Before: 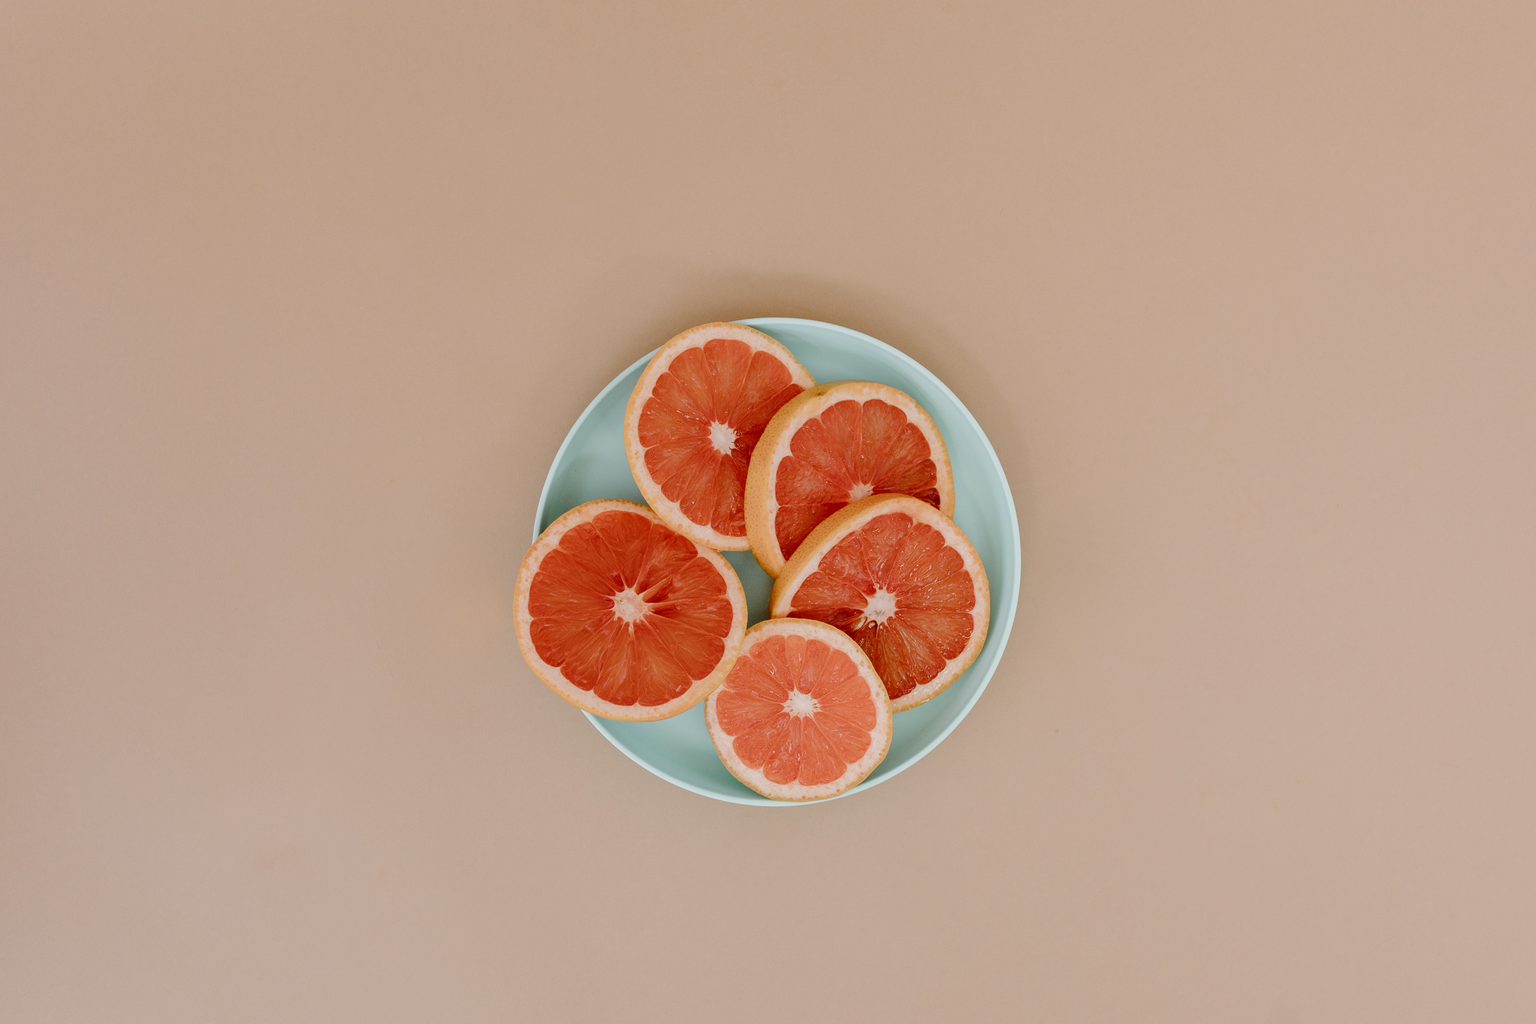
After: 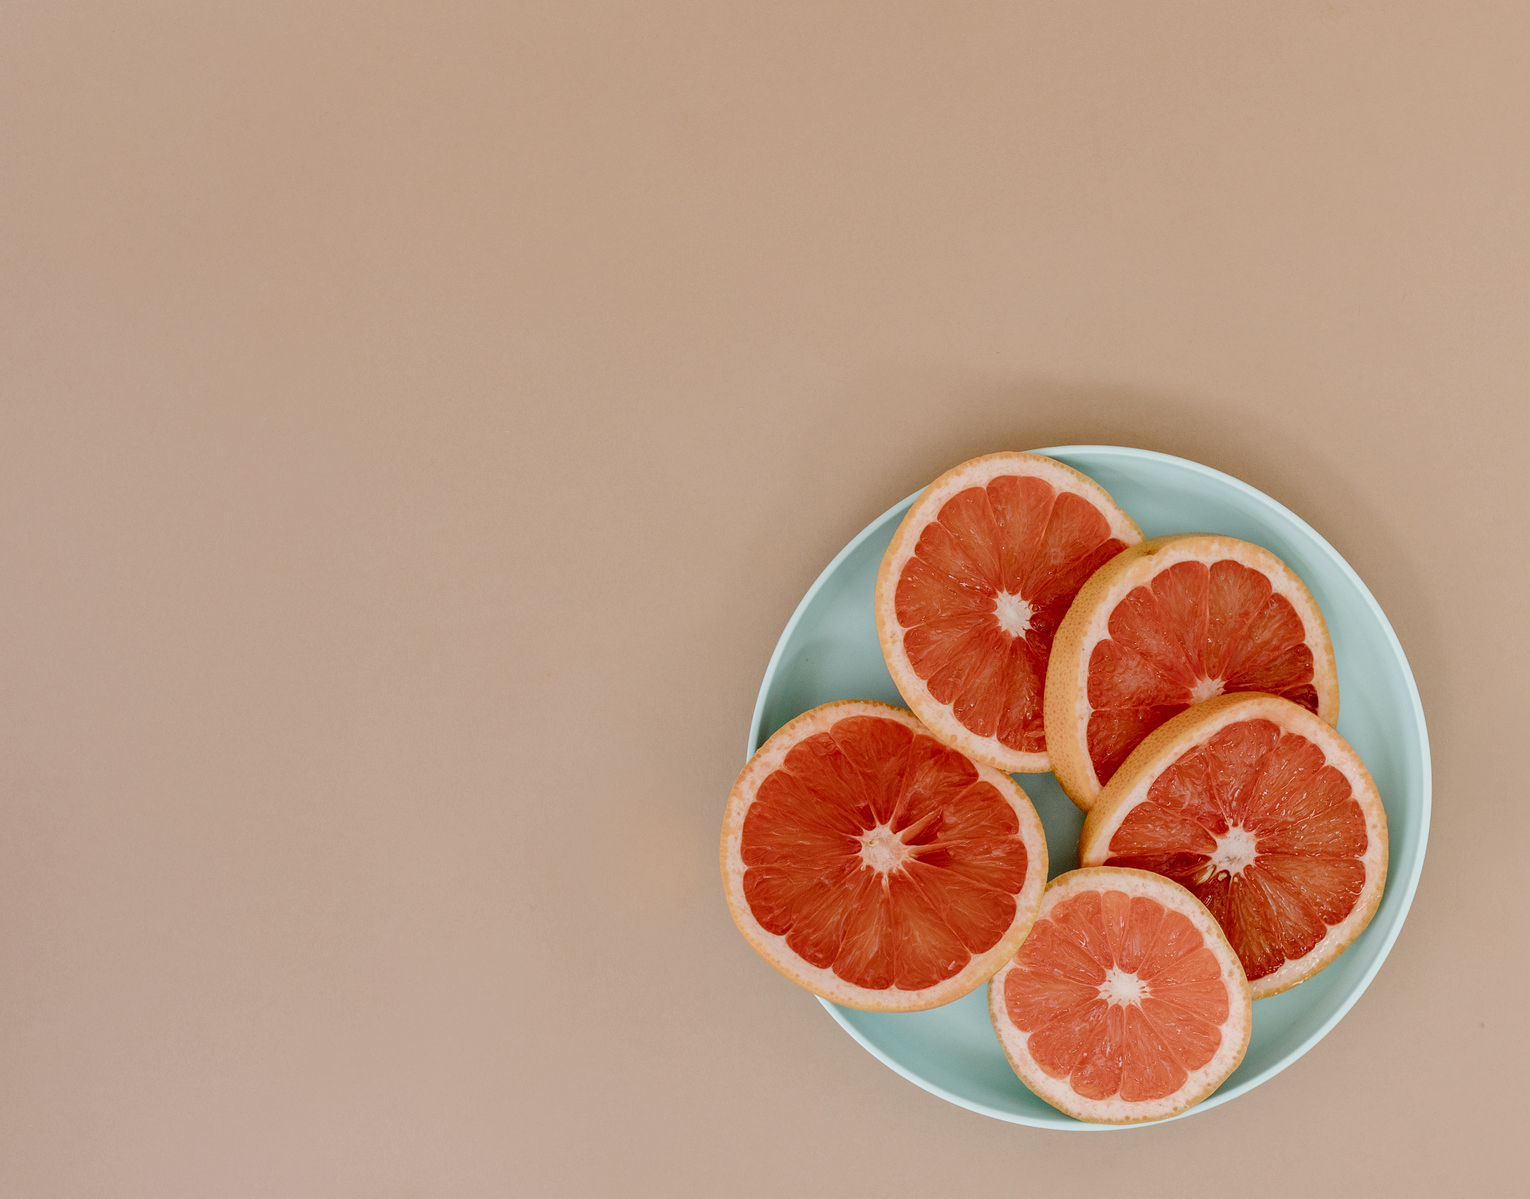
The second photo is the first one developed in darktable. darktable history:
crop: right 28.943%, bottom 16.456%
local contrast: on, module defaults
